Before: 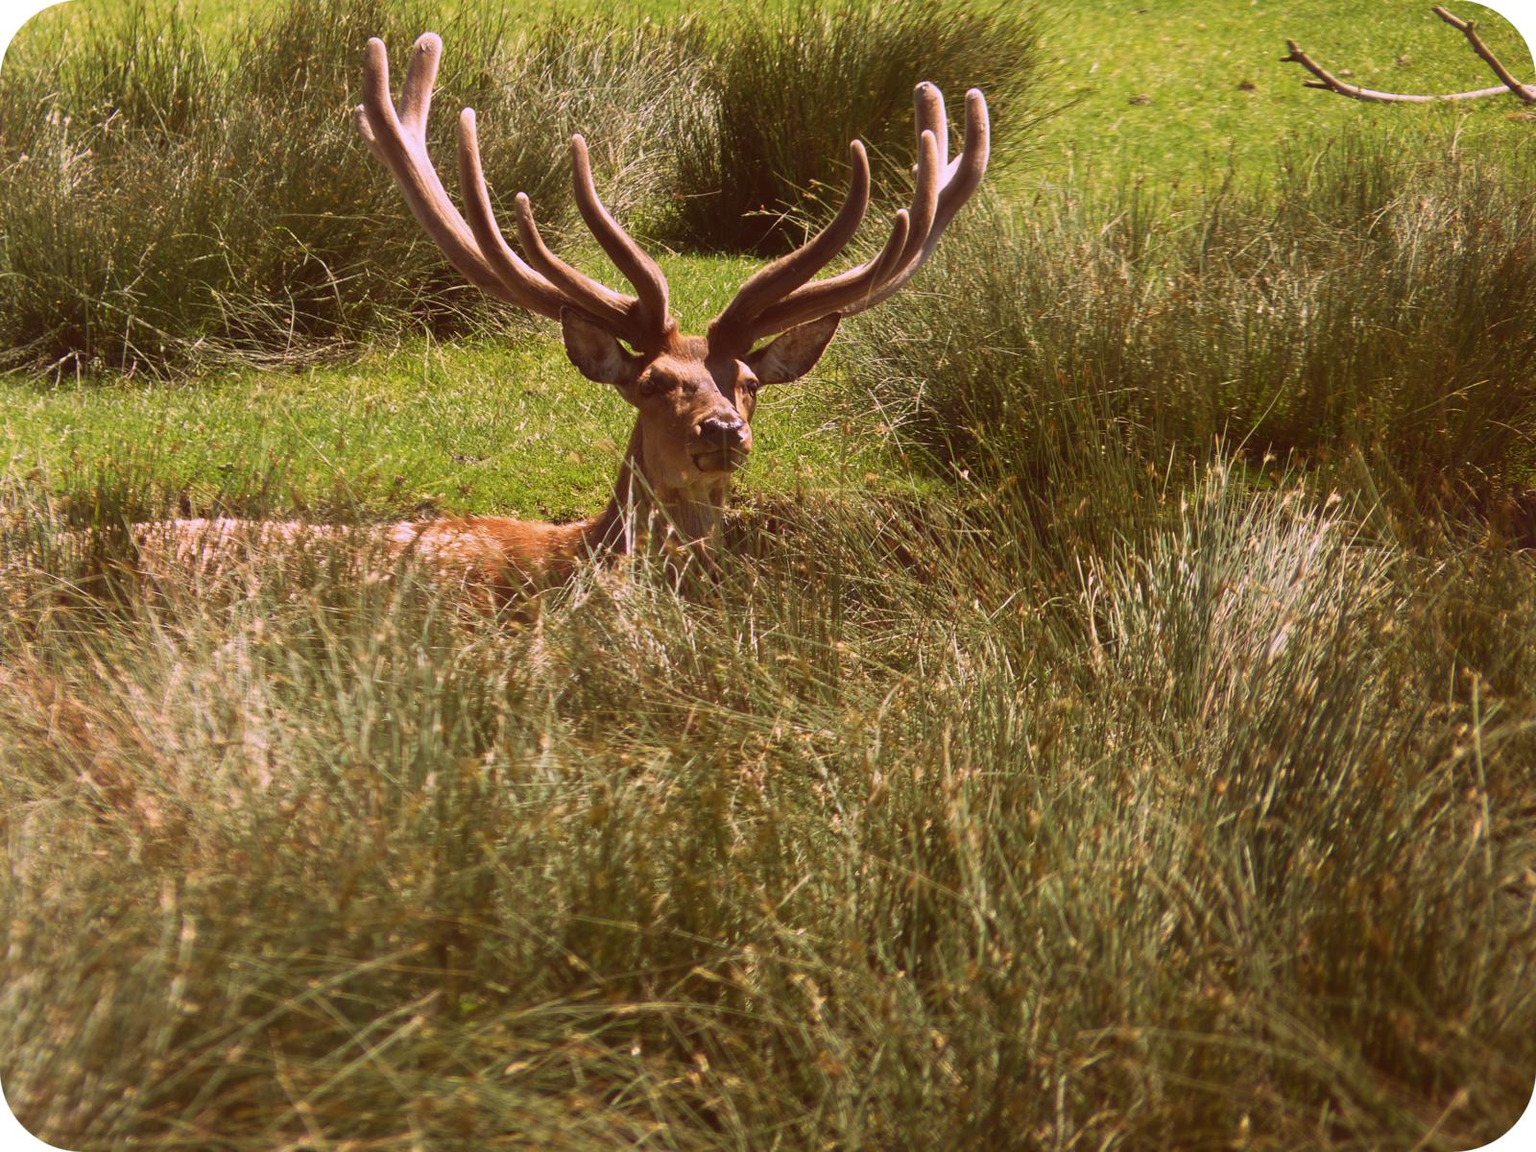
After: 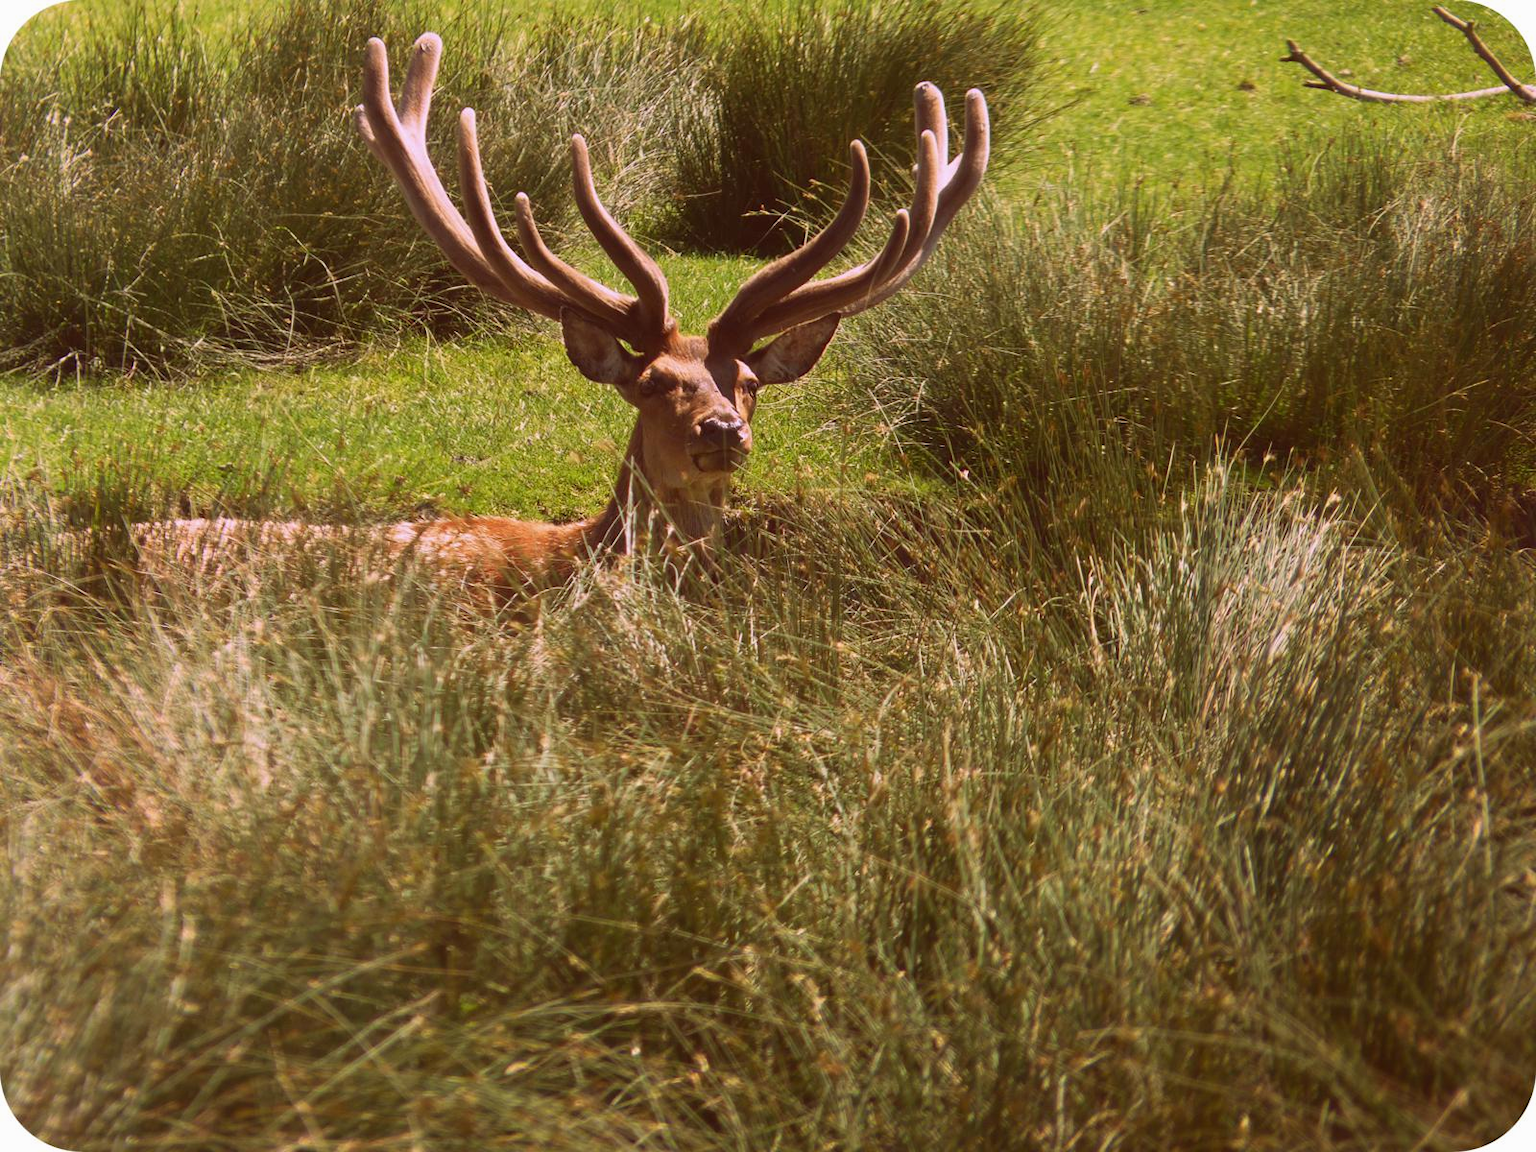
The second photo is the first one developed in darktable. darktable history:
exposure: compensate highlight preservation false
contrast brightness saturation: contrast -0.02, brightness -0.01, saturation 0.03
